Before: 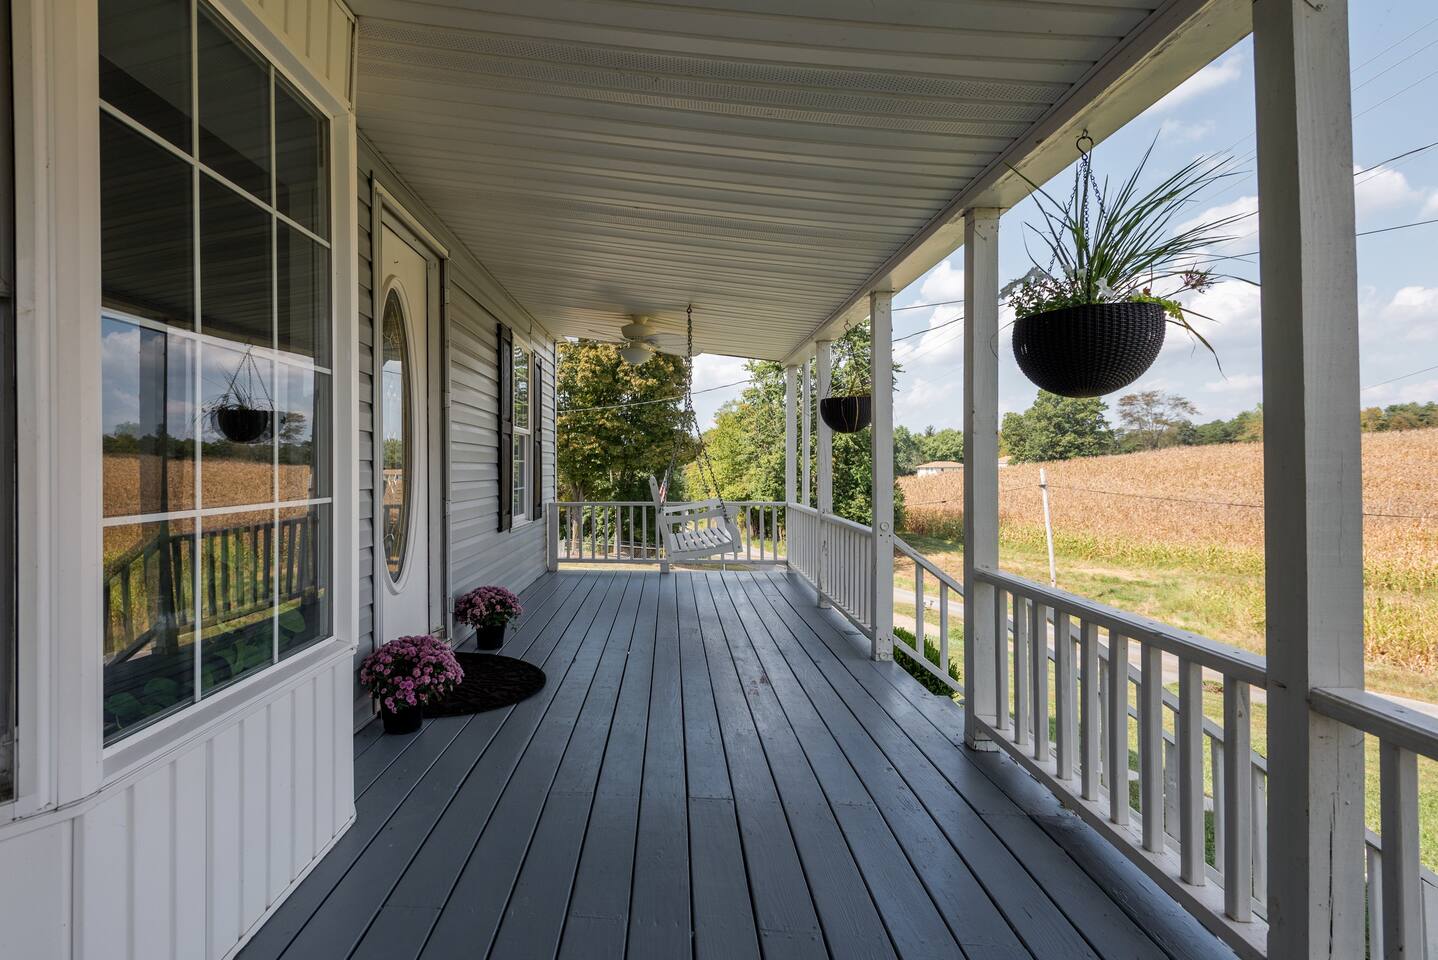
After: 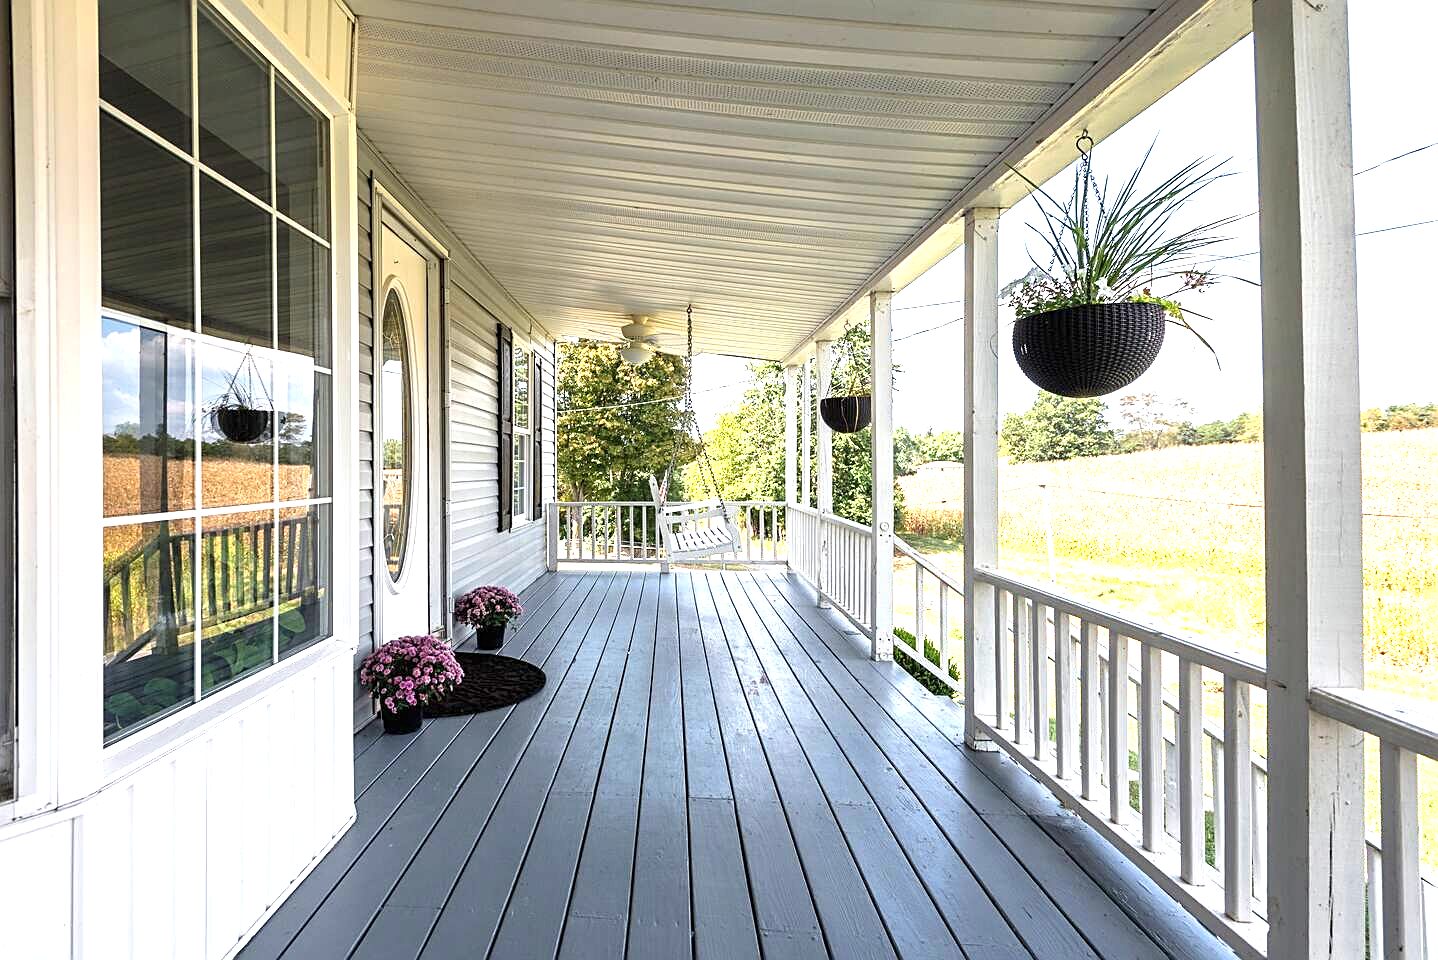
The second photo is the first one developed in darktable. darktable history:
sharpen: on, module defaults
exposure: black level correction 0, exposure 1.699 EV, compensate exposure bias true, compensate highlight preservation false
